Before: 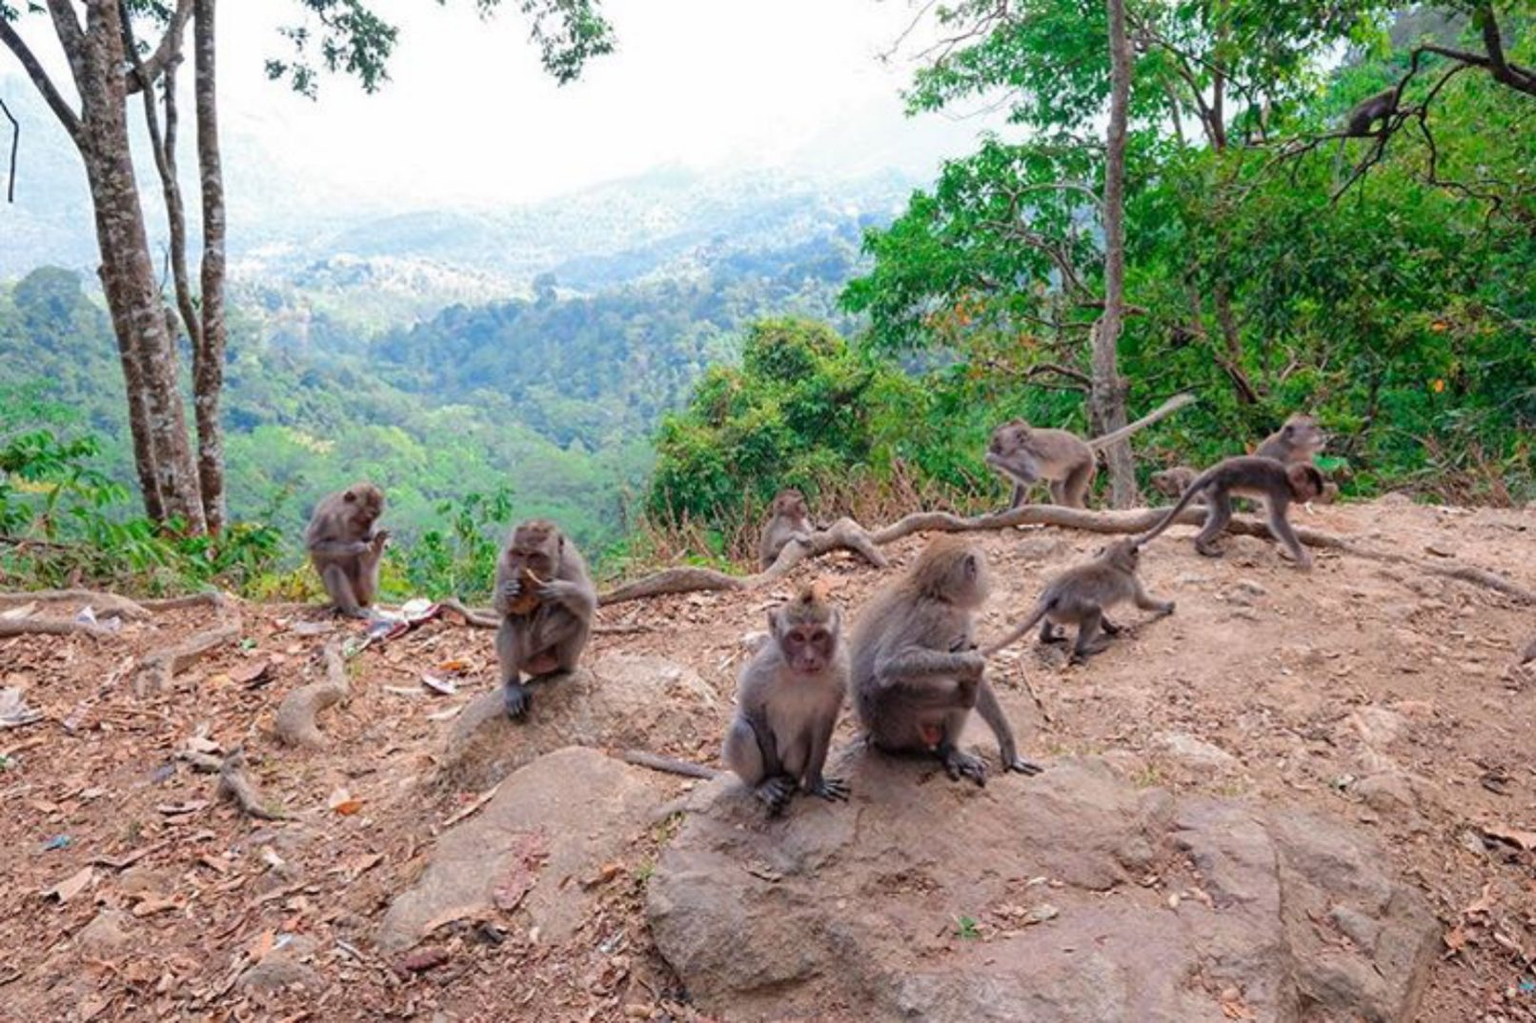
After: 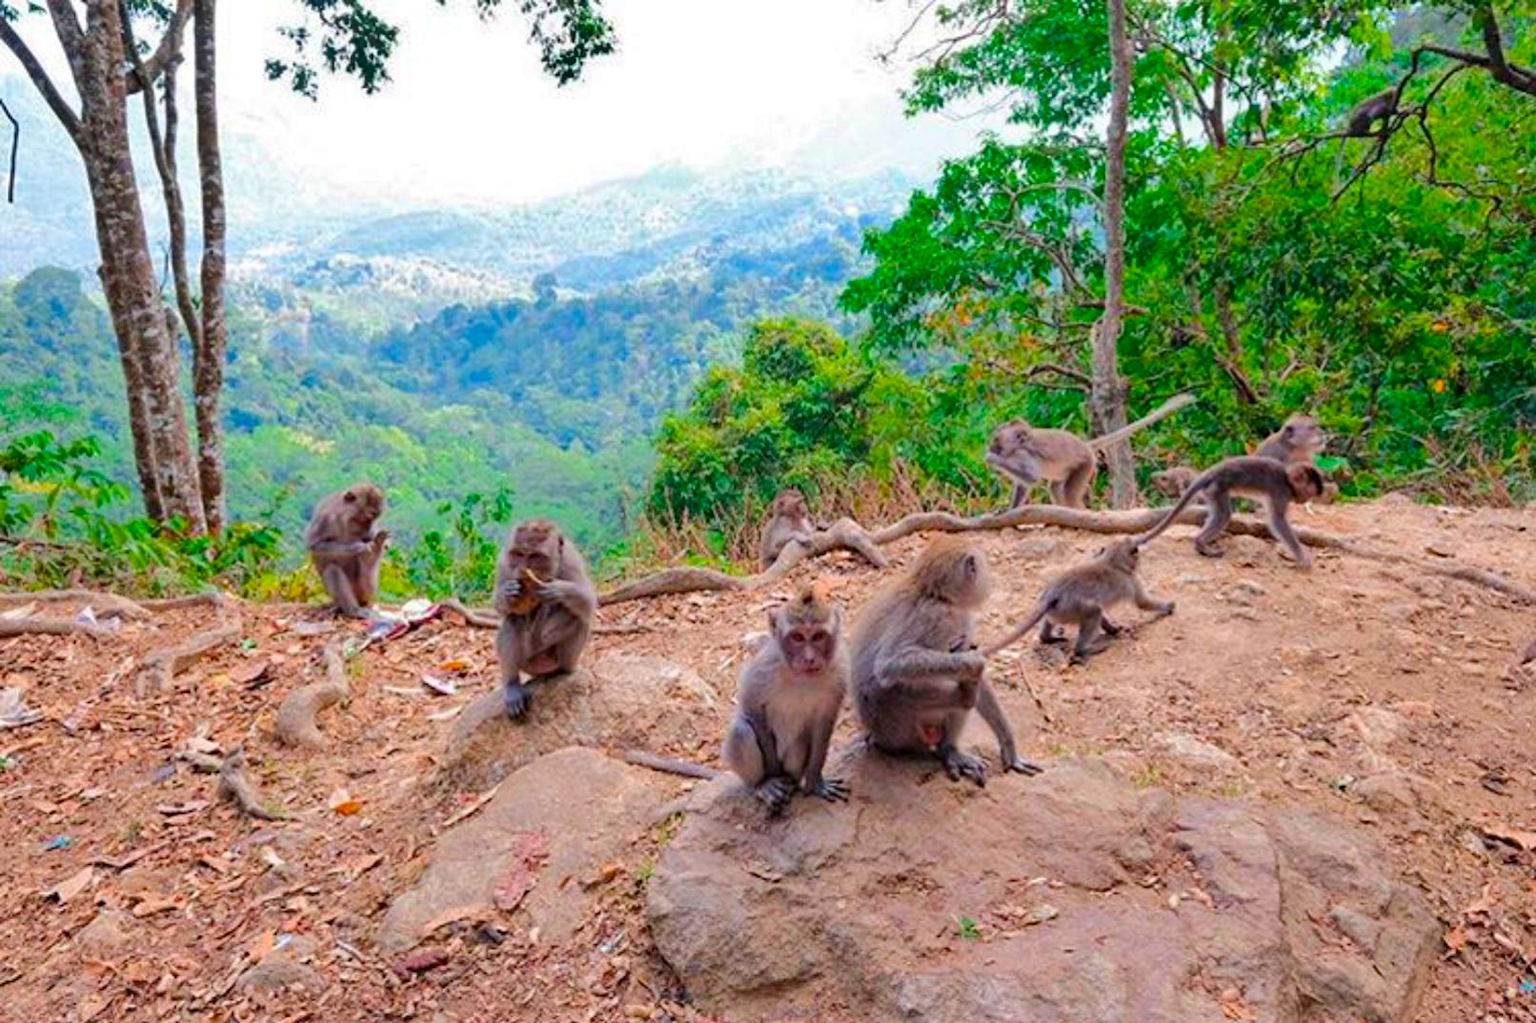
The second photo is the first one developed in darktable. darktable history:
color balance rgb: perceptual saturation grading › global saturation 25%, perceptual brilliance grading › mid-tones 10%, perceptual brilliance grading › shadows 15%, global vibrance 20%
shadows and highlights: low approximation 0.01, soften with gaussian
haze removal: strength 0.1, compatibility mode true, adaptive false
